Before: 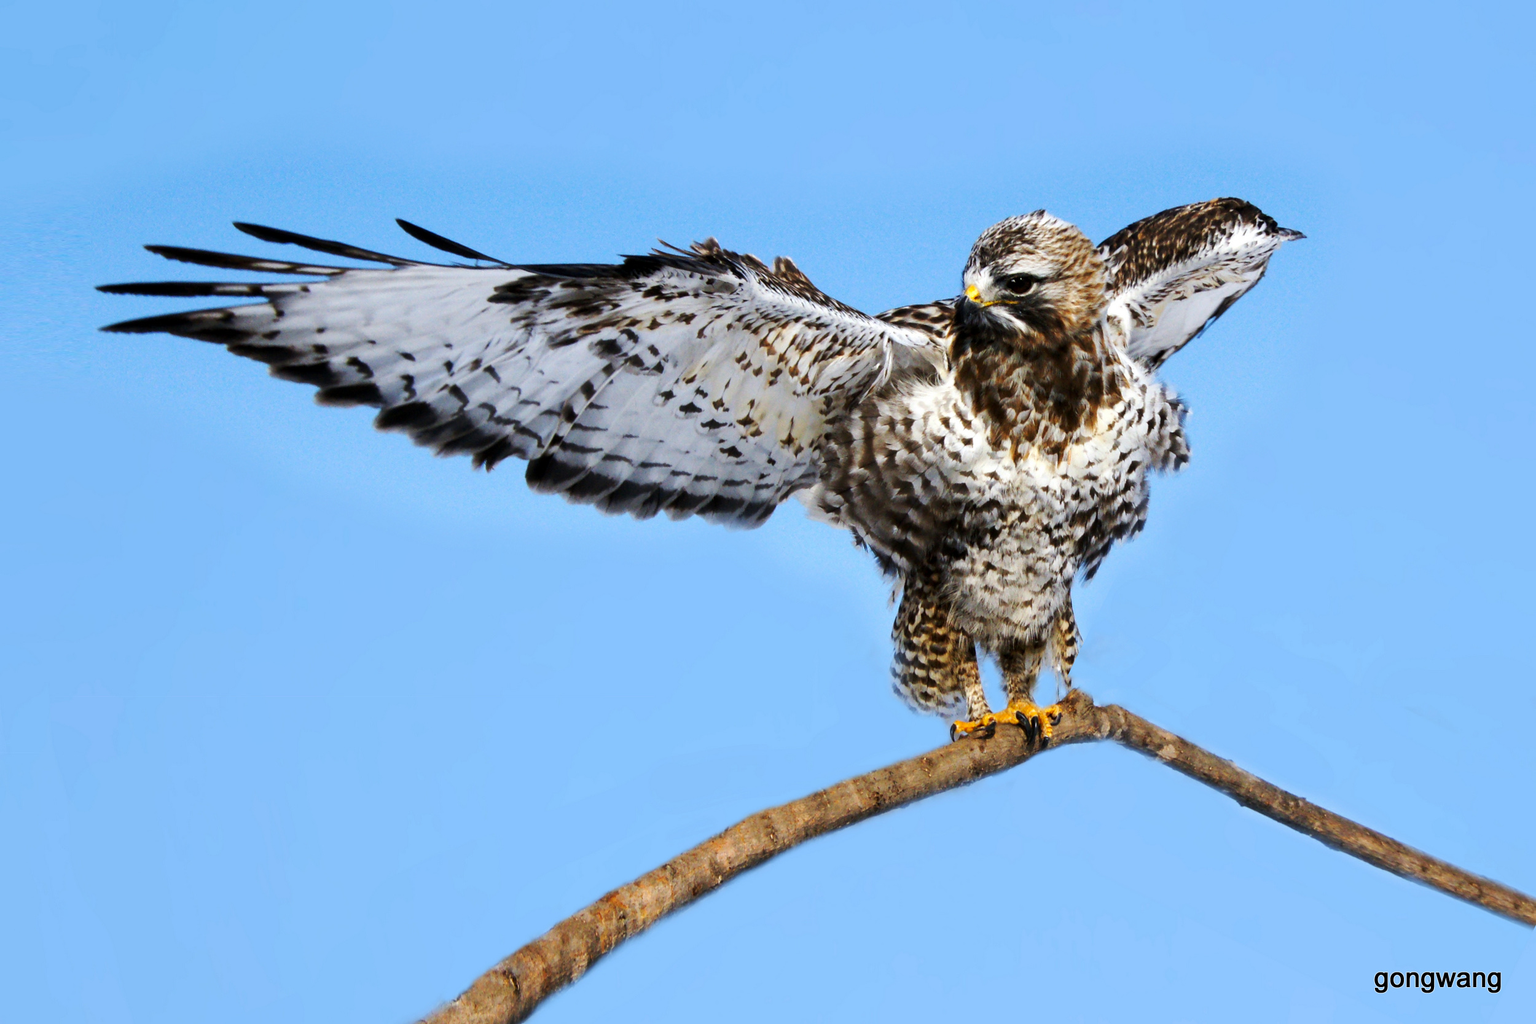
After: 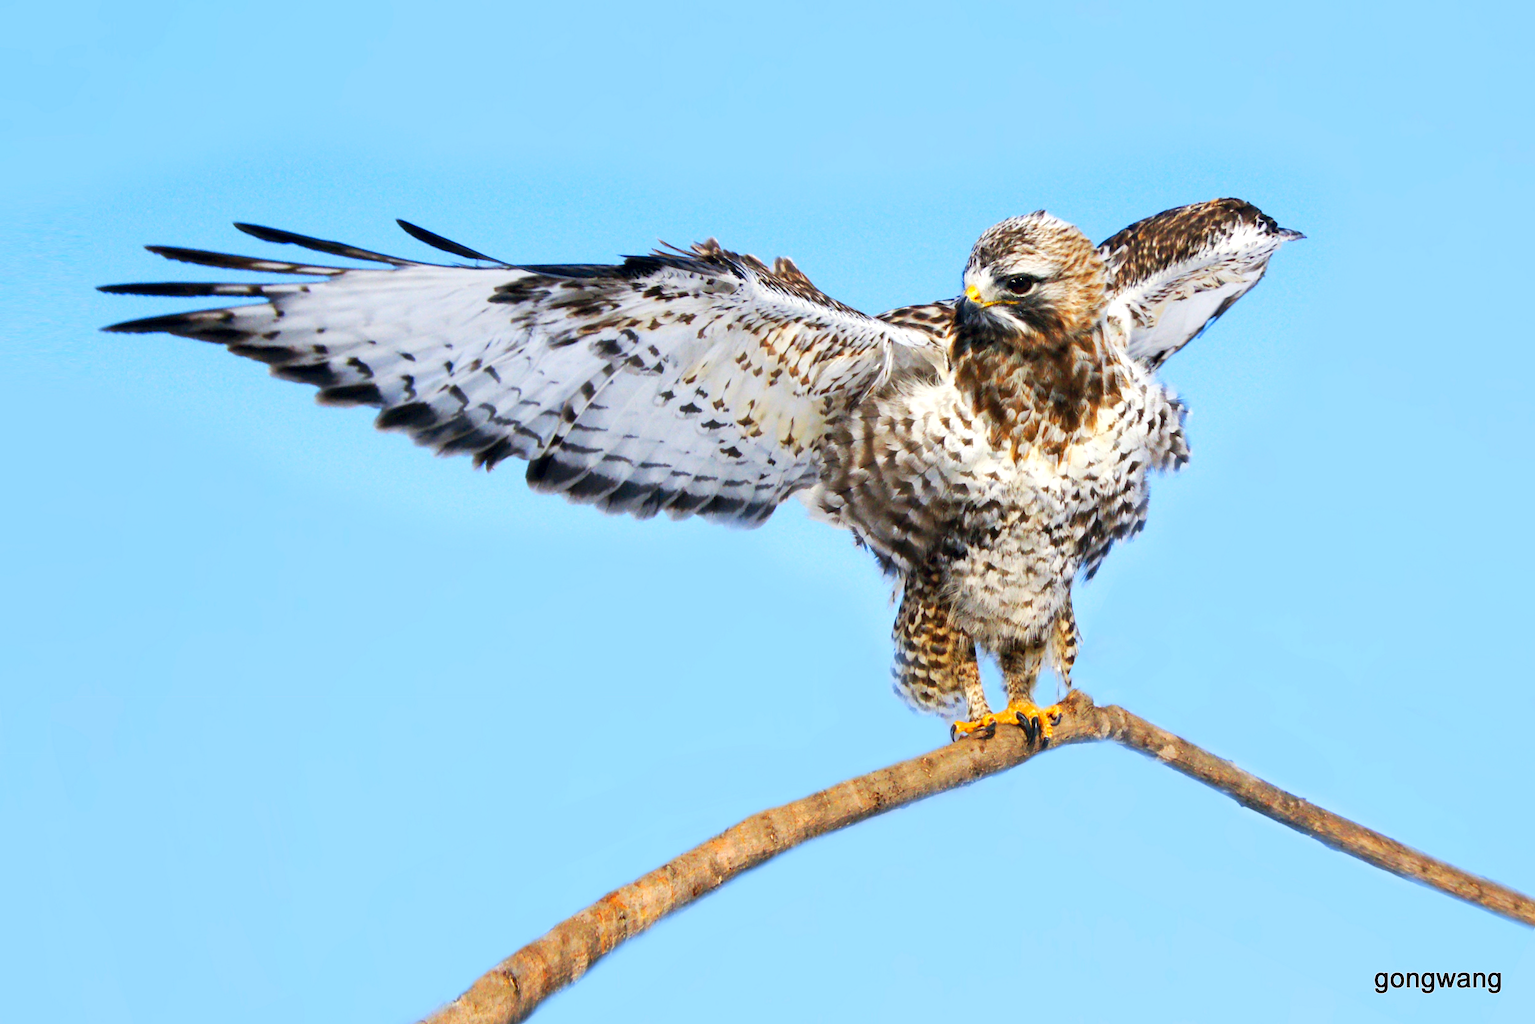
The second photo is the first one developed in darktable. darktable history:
color correction: highlights a* 0.207, highlights b* 2.7, shadows a* -0.874, shadows b* -4.78
levels: levels [0, 0.397, 0.955]
